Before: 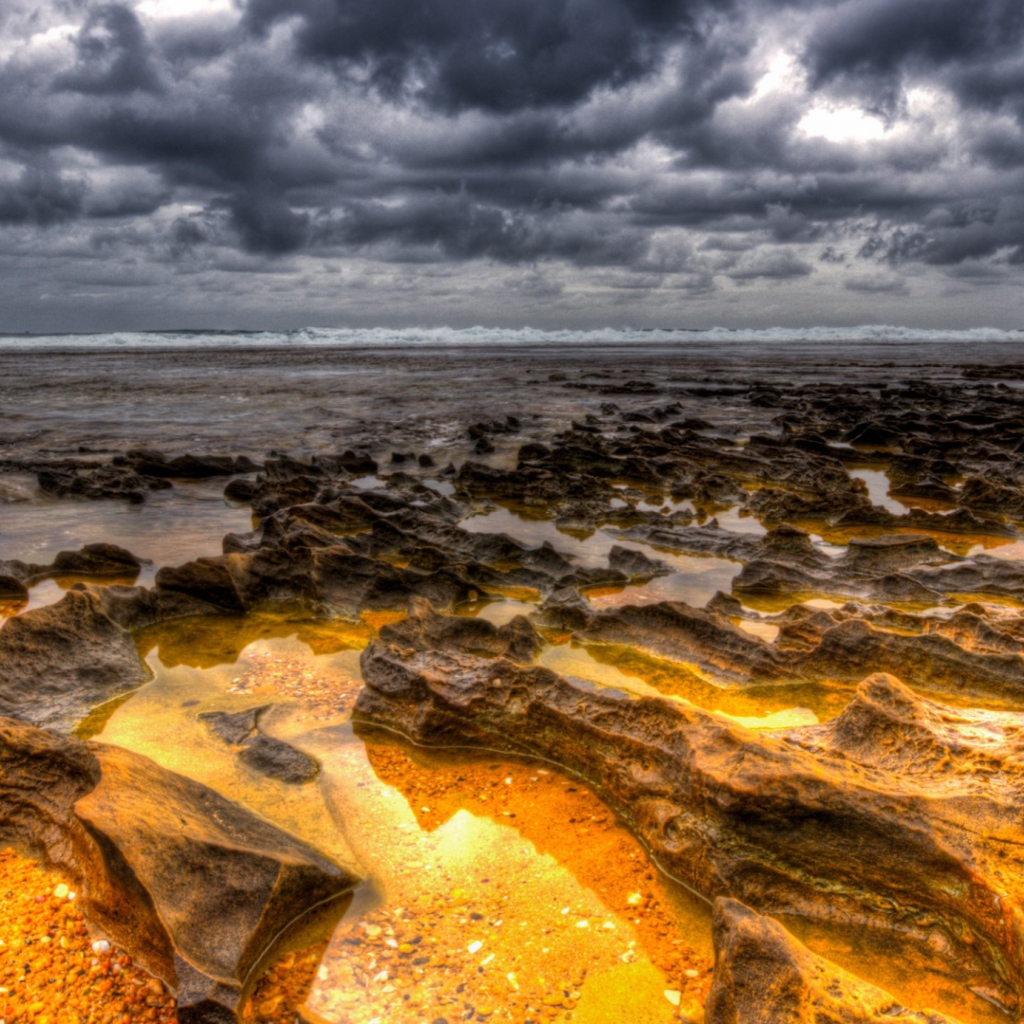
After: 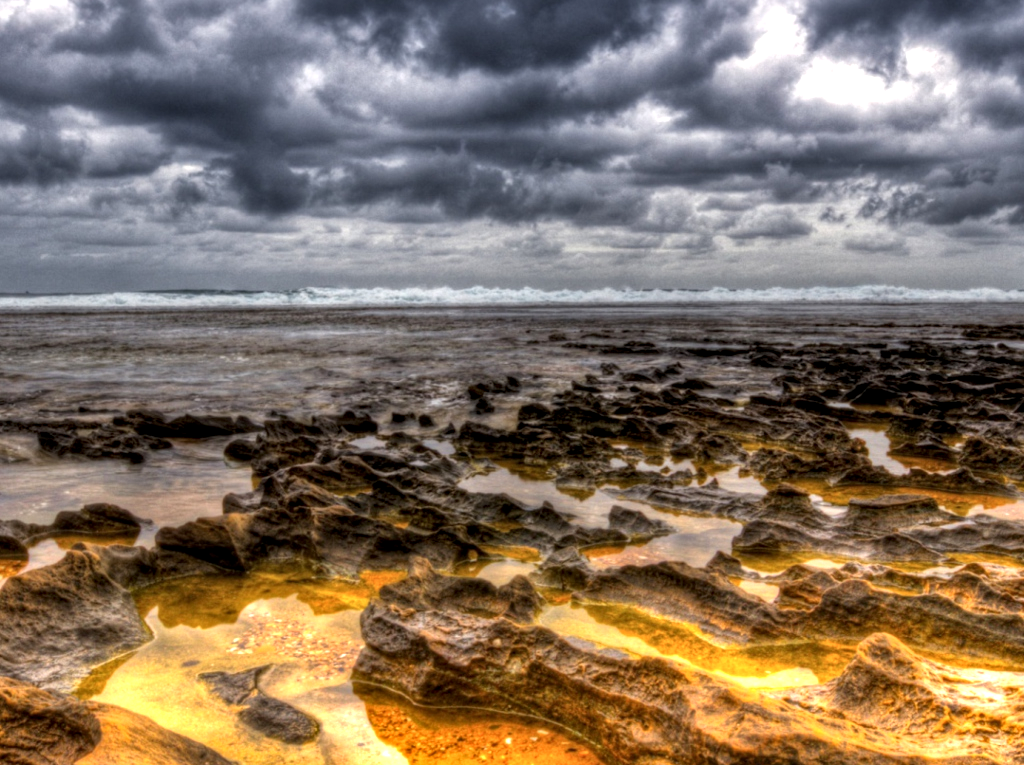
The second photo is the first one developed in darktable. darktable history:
crop: top 3.95%, bottom 21.316%
local contrast: on, module defaults
exposure: black level correction 0.001, exposure 0.499 EV, compensate exposure bias true, compensate highlight preservation false
contrast brightness saturation: contrast 0.014, saturation -0.054
shadows and highlights: soften with gaussian
